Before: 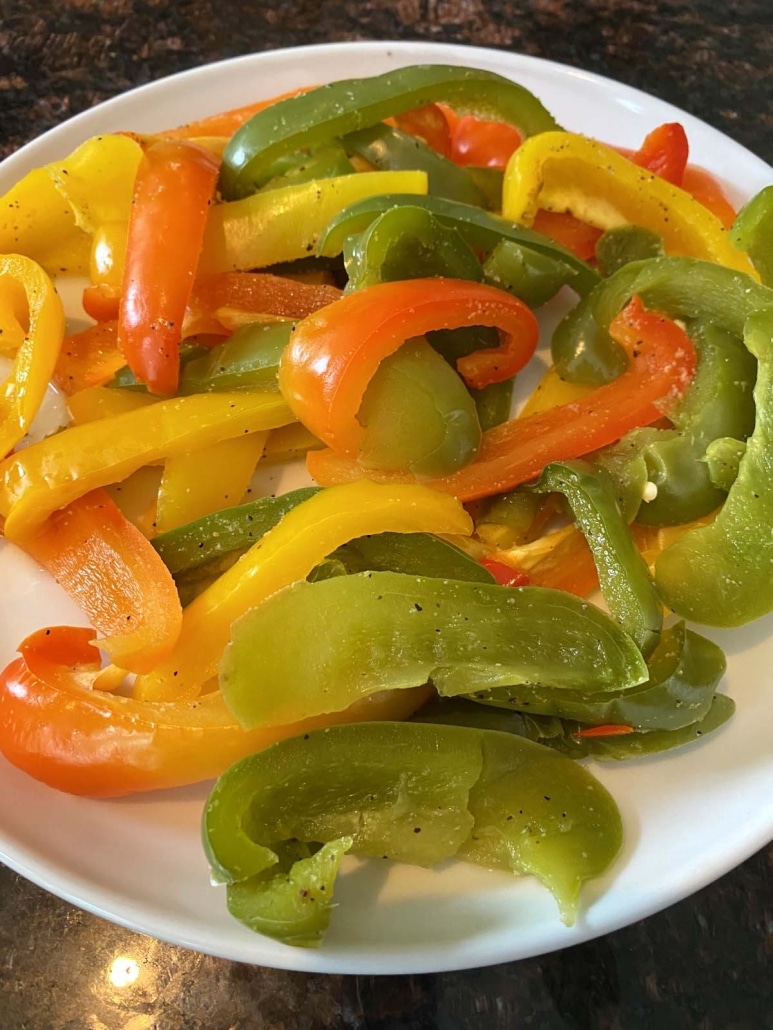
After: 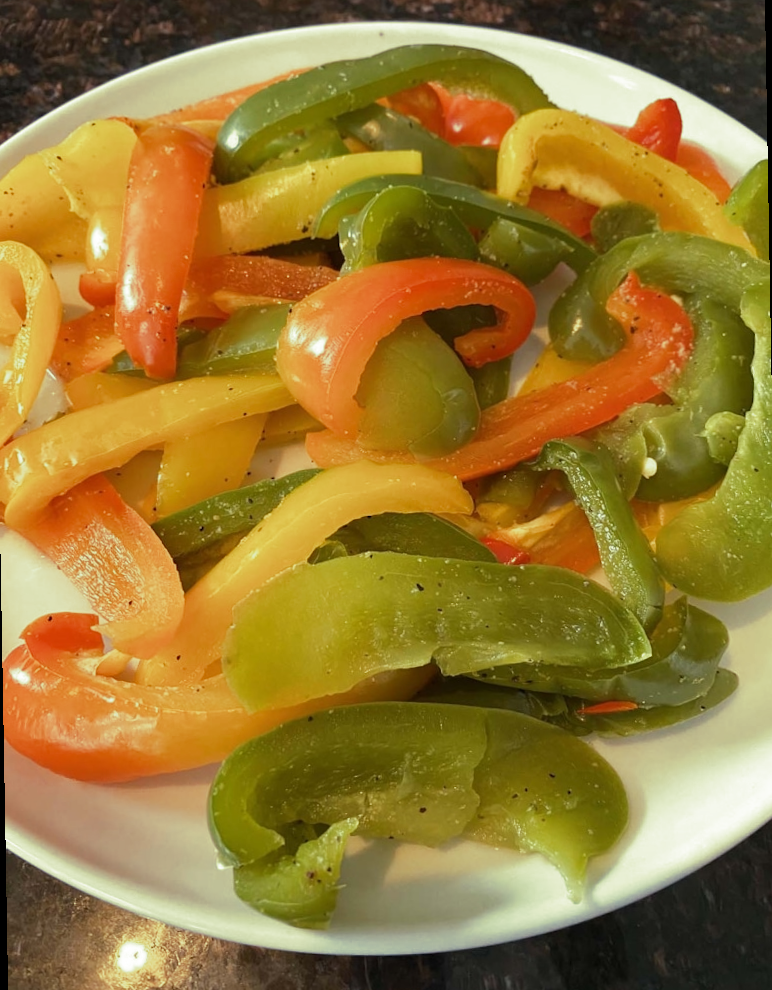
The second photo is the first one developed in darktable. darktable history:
rotate and perspective: rotation -1°, crop left 0.011, crop right 0.989, crop top 0.025, crop bottom 0.975
split-toning: shadows › hue 290.82°, shadows › saturation 0.34, highlights › saturation 0.38, balance 0, compress 50%
